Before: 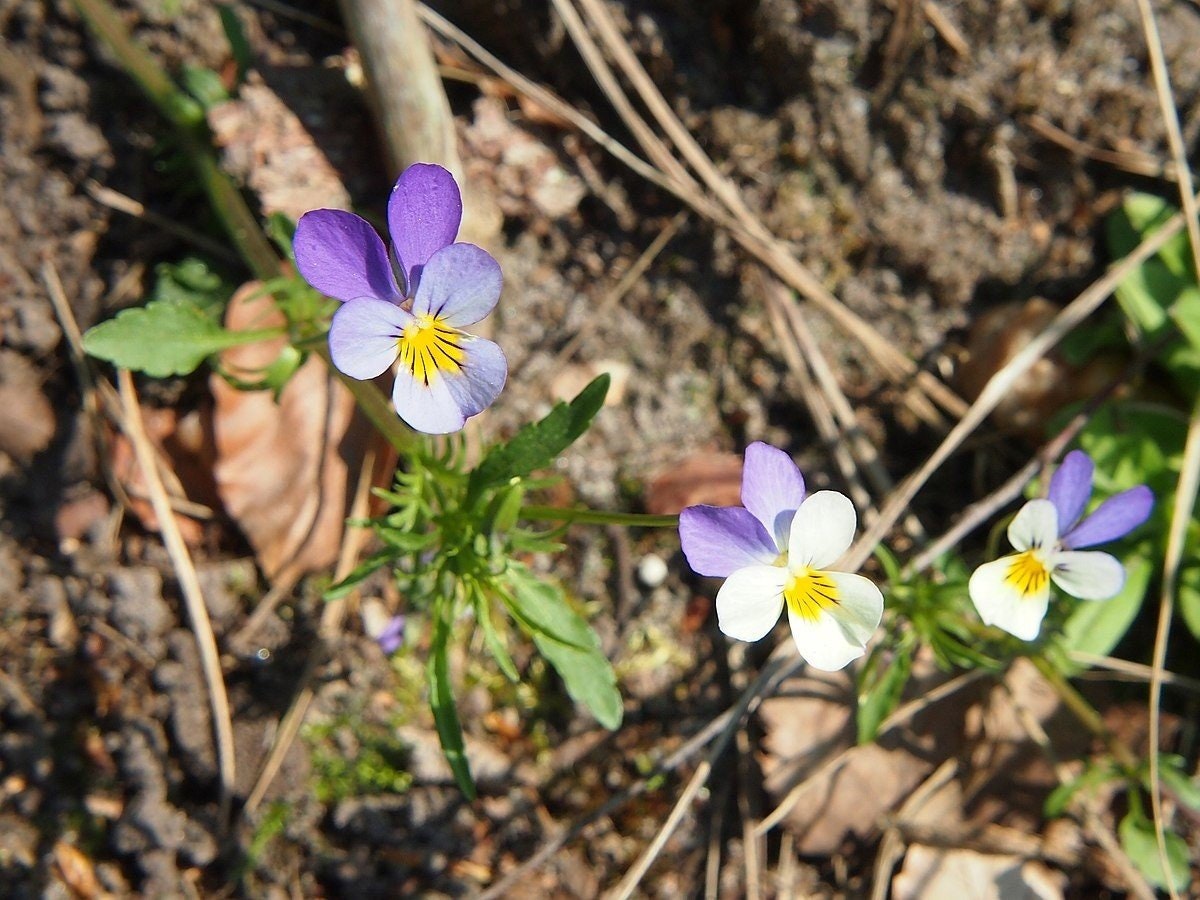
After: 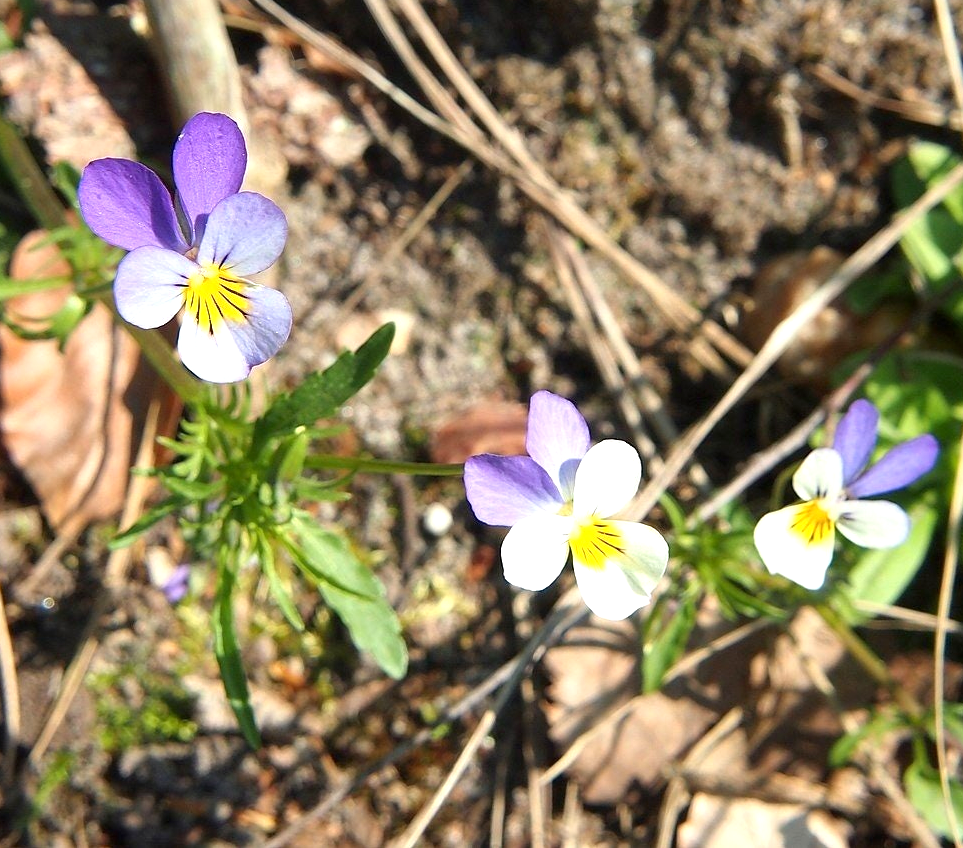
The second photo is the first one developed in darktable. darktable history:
exposure: black level correction 0.001, exposure 0.5 EV, compensate exposure bias true, compensate highlight preservation false
crop and rotate: left 17.959%, top 5.771%, right 1.742%
